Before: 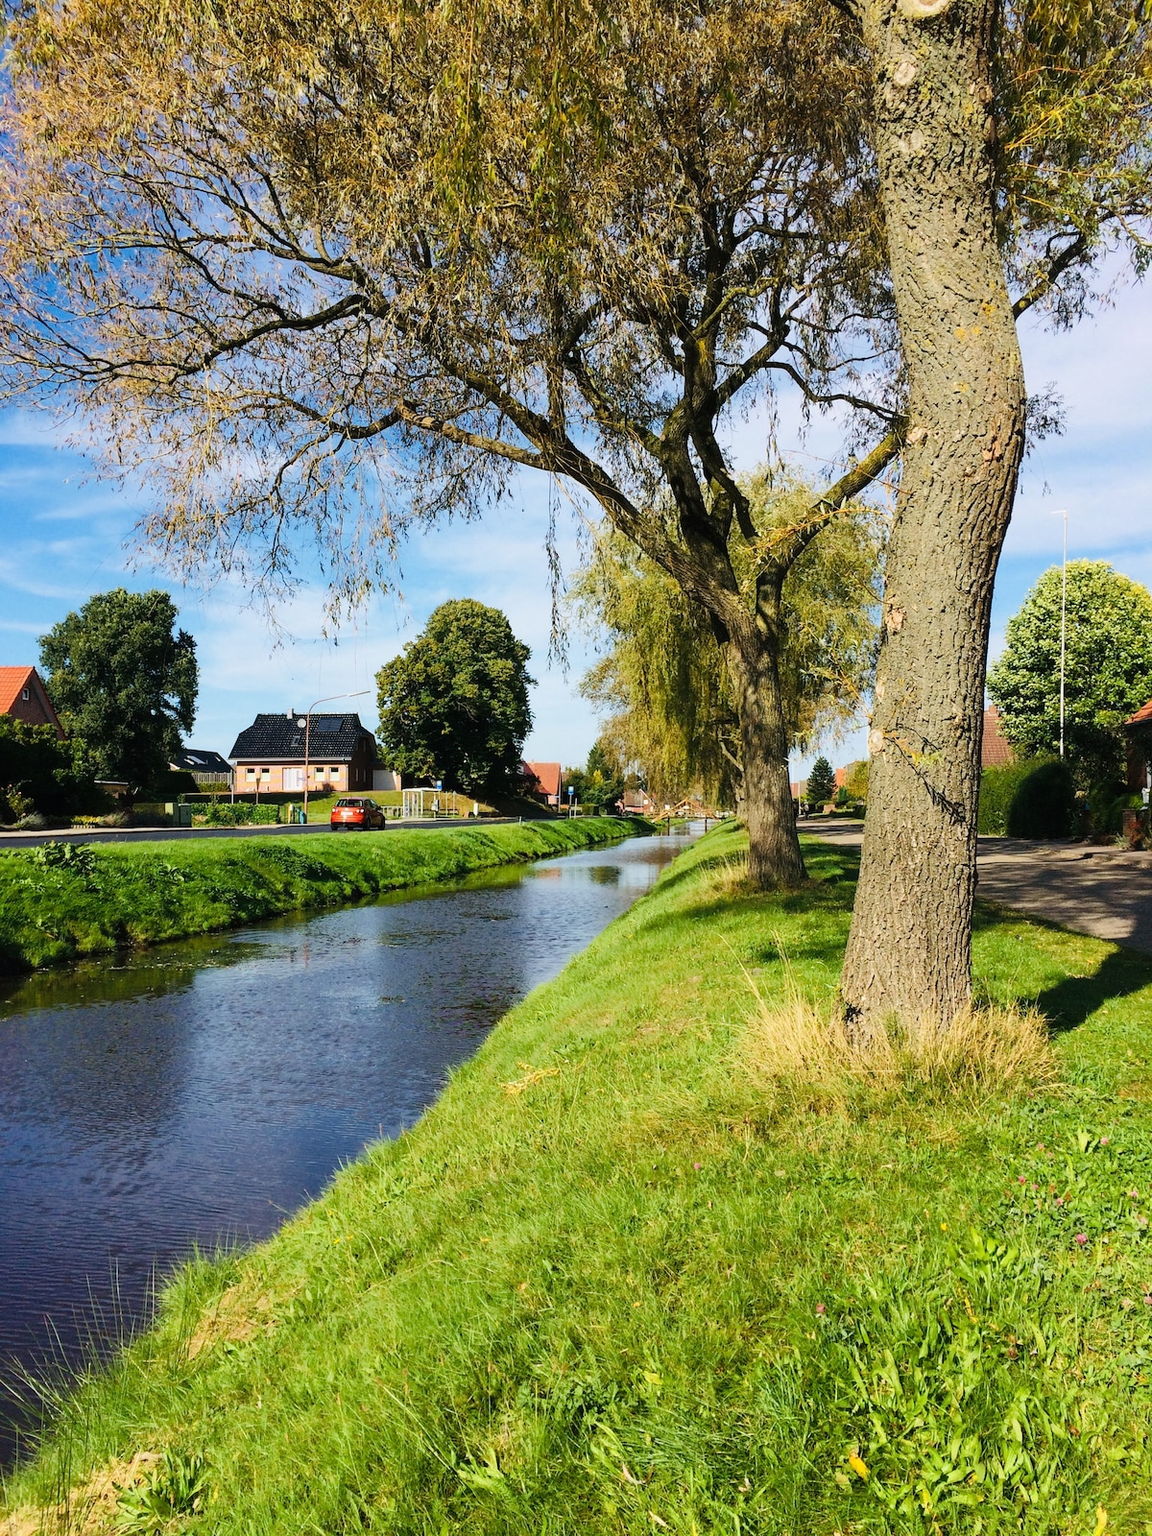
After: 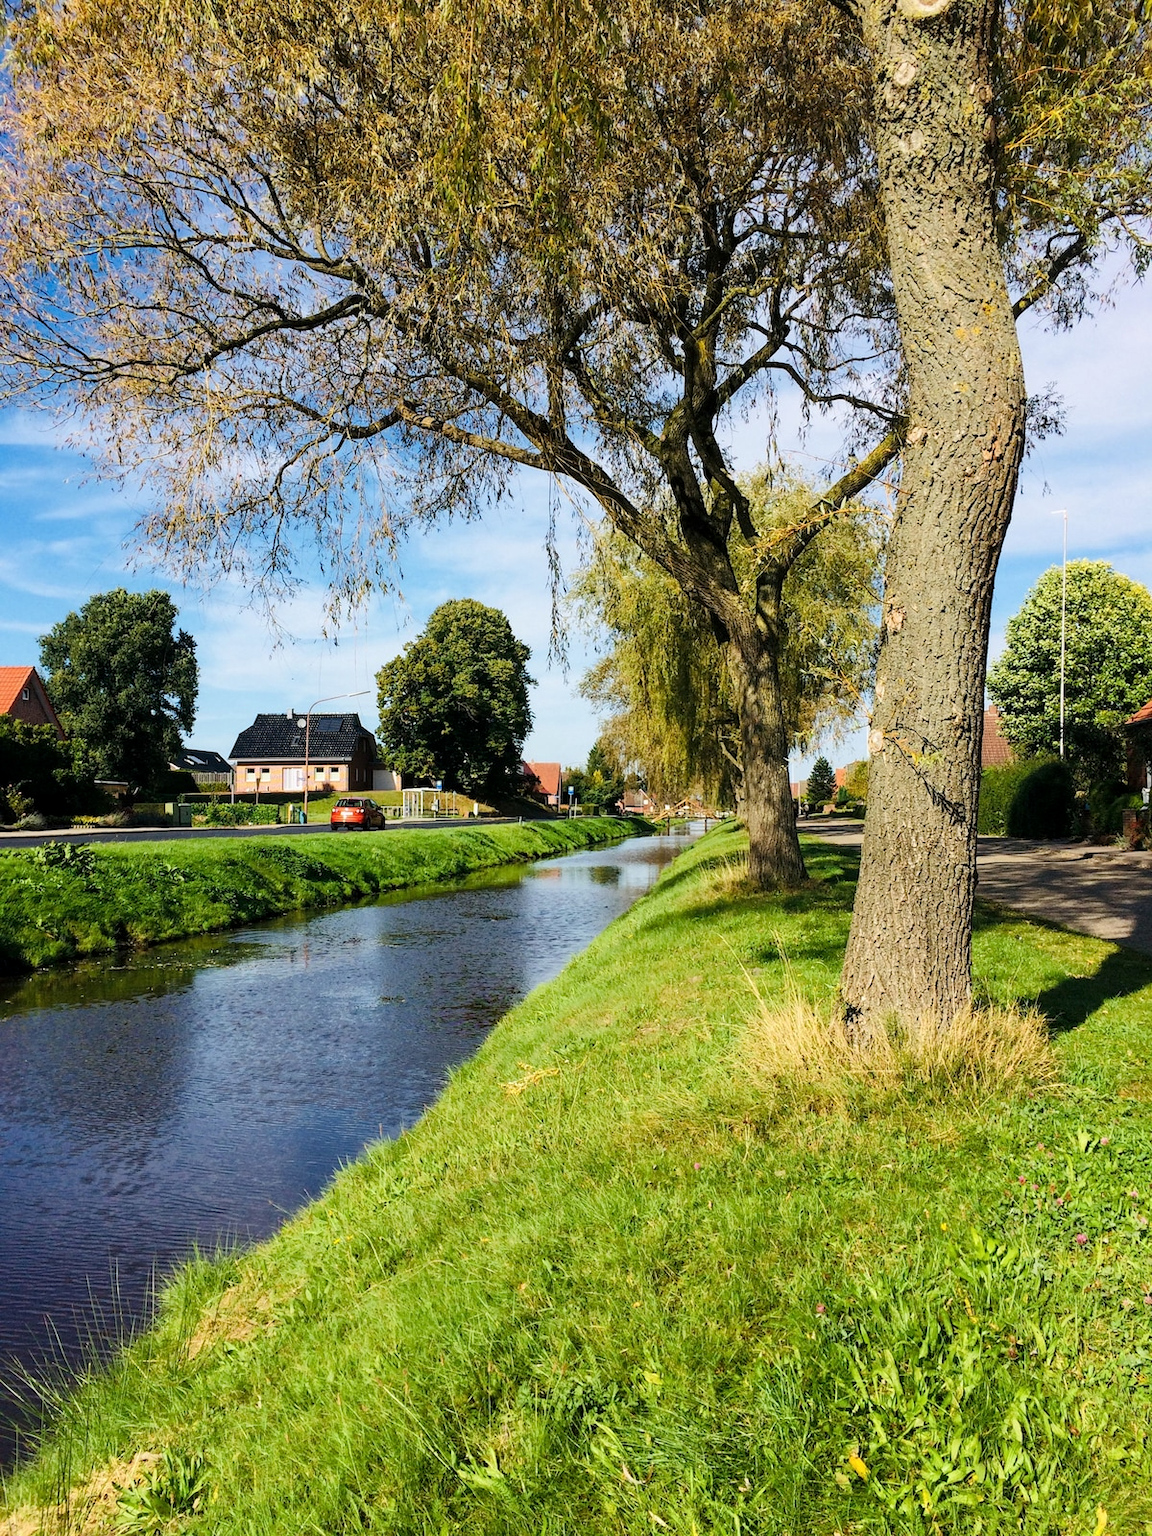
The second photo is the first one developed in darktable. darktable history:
local contrast: highlights 100%, shadows 102%, detail 119%, midtone range 0.2
